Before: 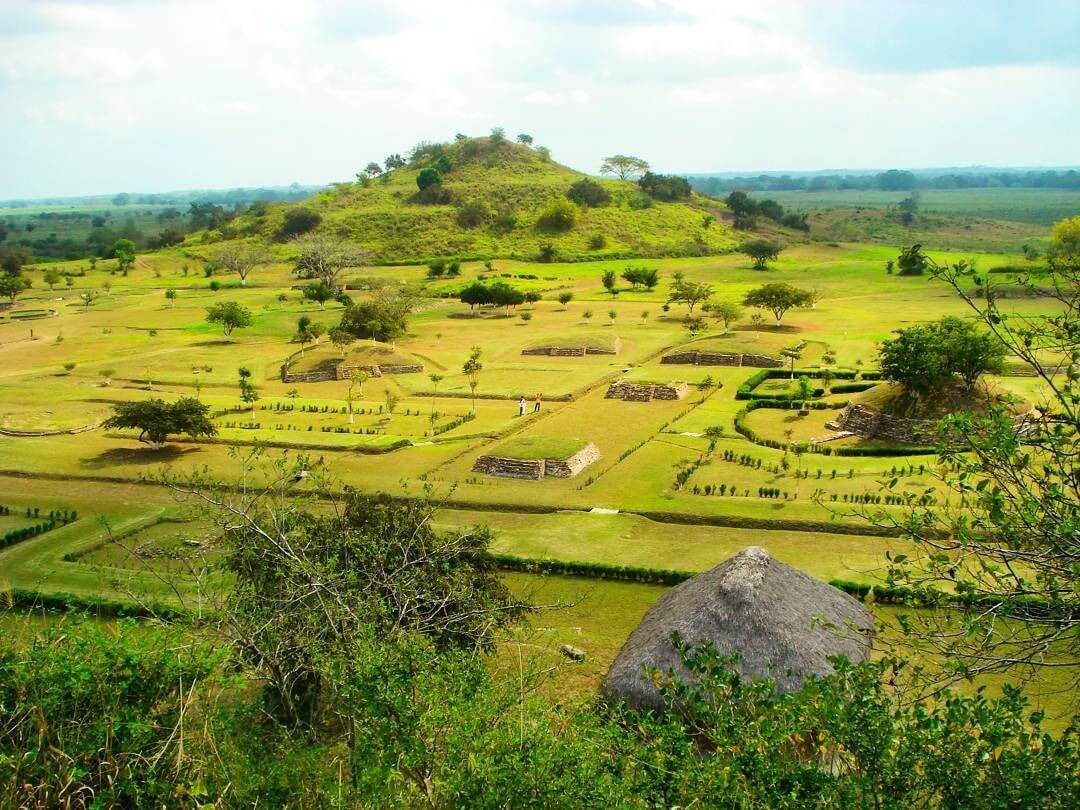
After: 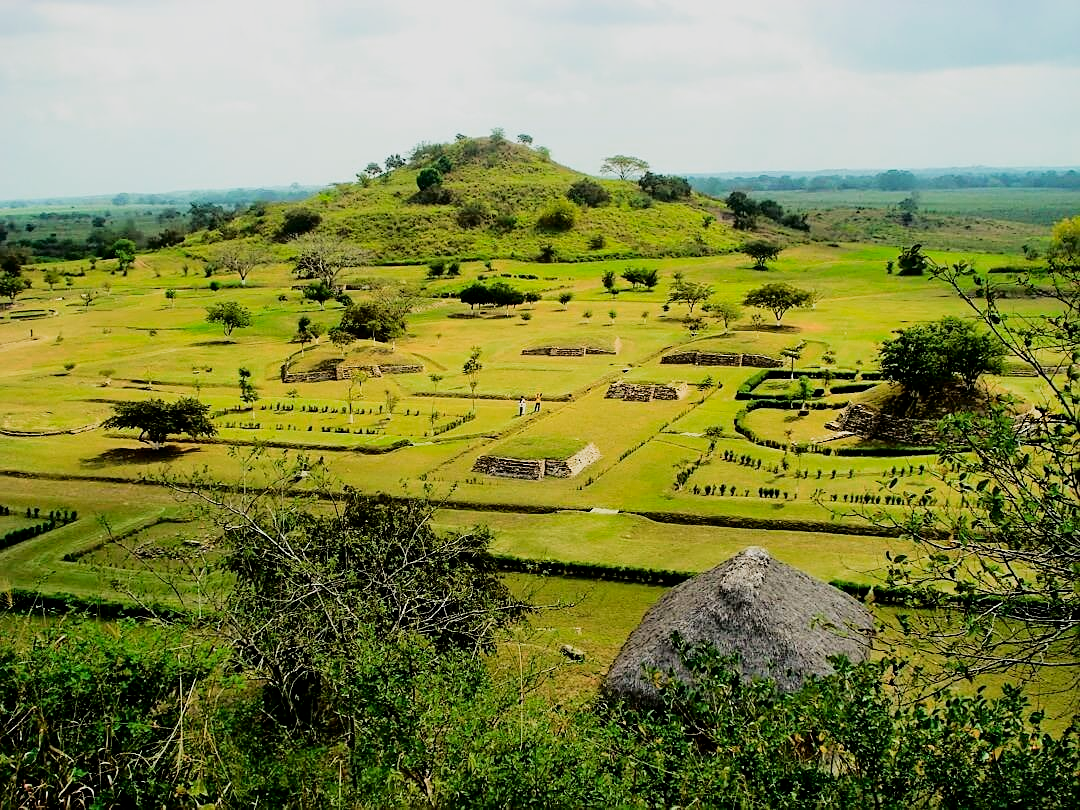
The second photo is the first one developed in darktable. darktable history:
sharpen: on, module defaults
color zones: curves: ch0 [(0, 0.465) (0.092, 0.596) (0.289, 0.464) (0.429, 0.453) (0.571, 0.464) (0.714, 0.455) (0.857, 0.462) (1, 0.465)]
fill light: exposure -2 EV, width 8.6
white balance: emerald 1
filmic rgb: black relative exposure -5 EV, hardness 2.88, contrast 1.2, highlights saturation mix -30%
